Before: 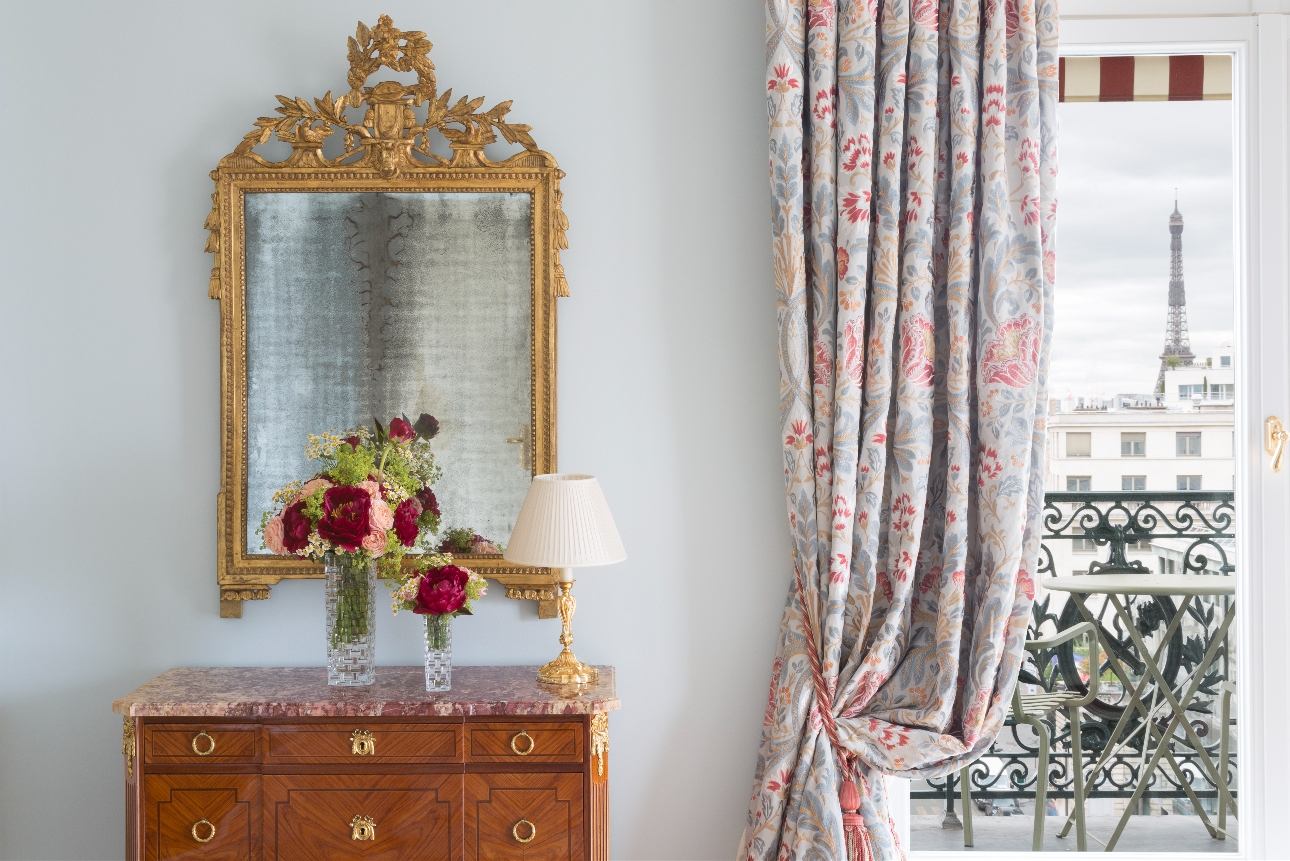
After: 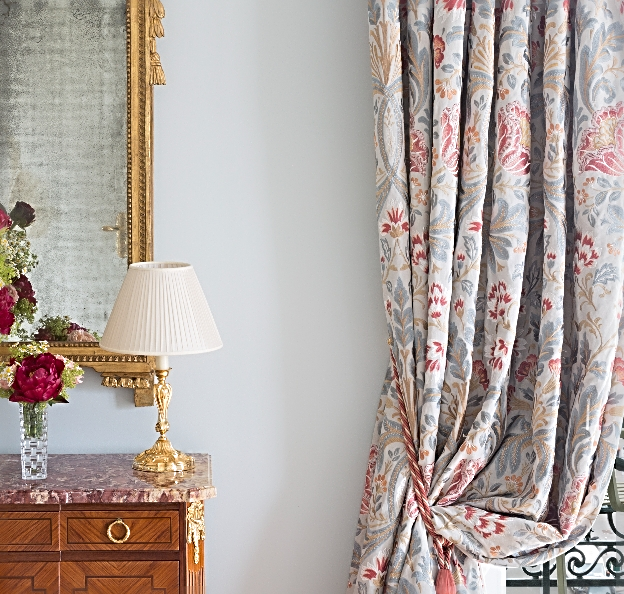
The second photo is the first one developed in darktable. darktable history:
crop: left 31.338%, top 24.701%, right 20.238%, bottom 6.253%
sharpen: radius 2.986, amount 0.763
